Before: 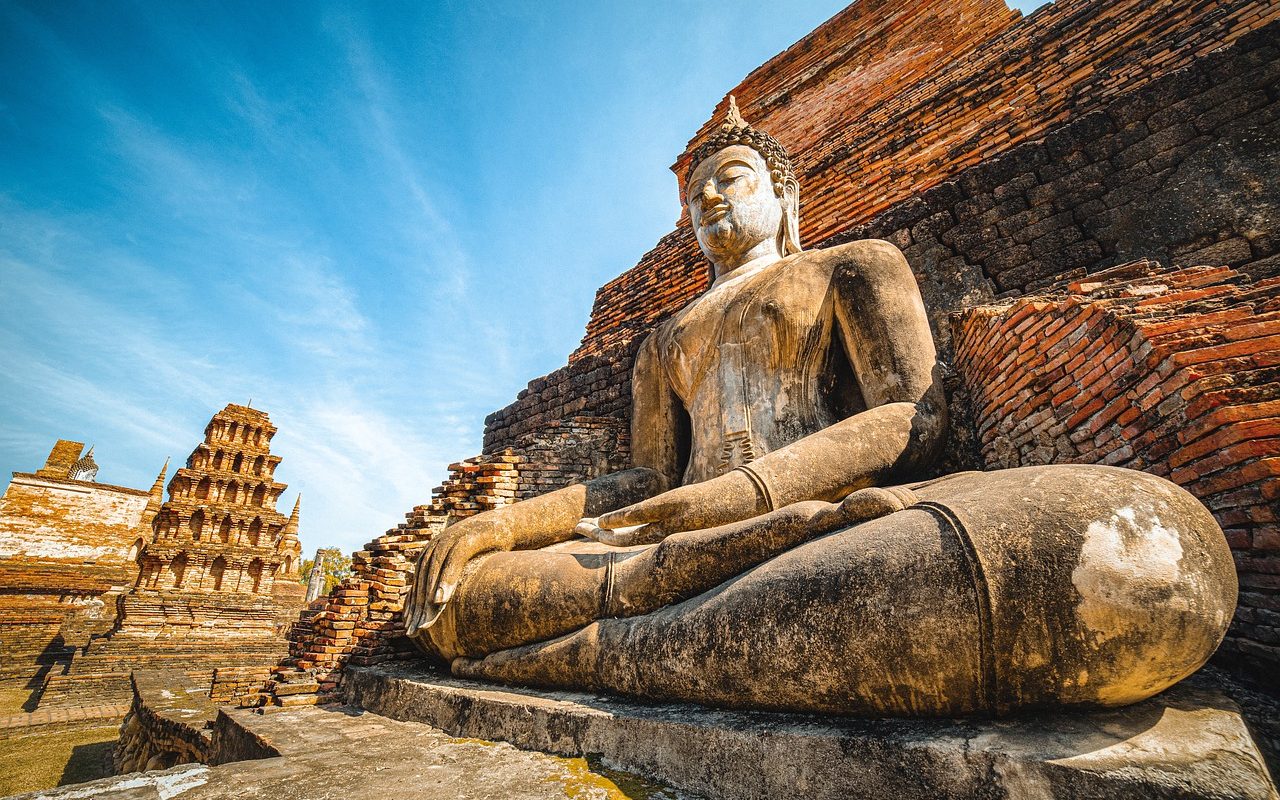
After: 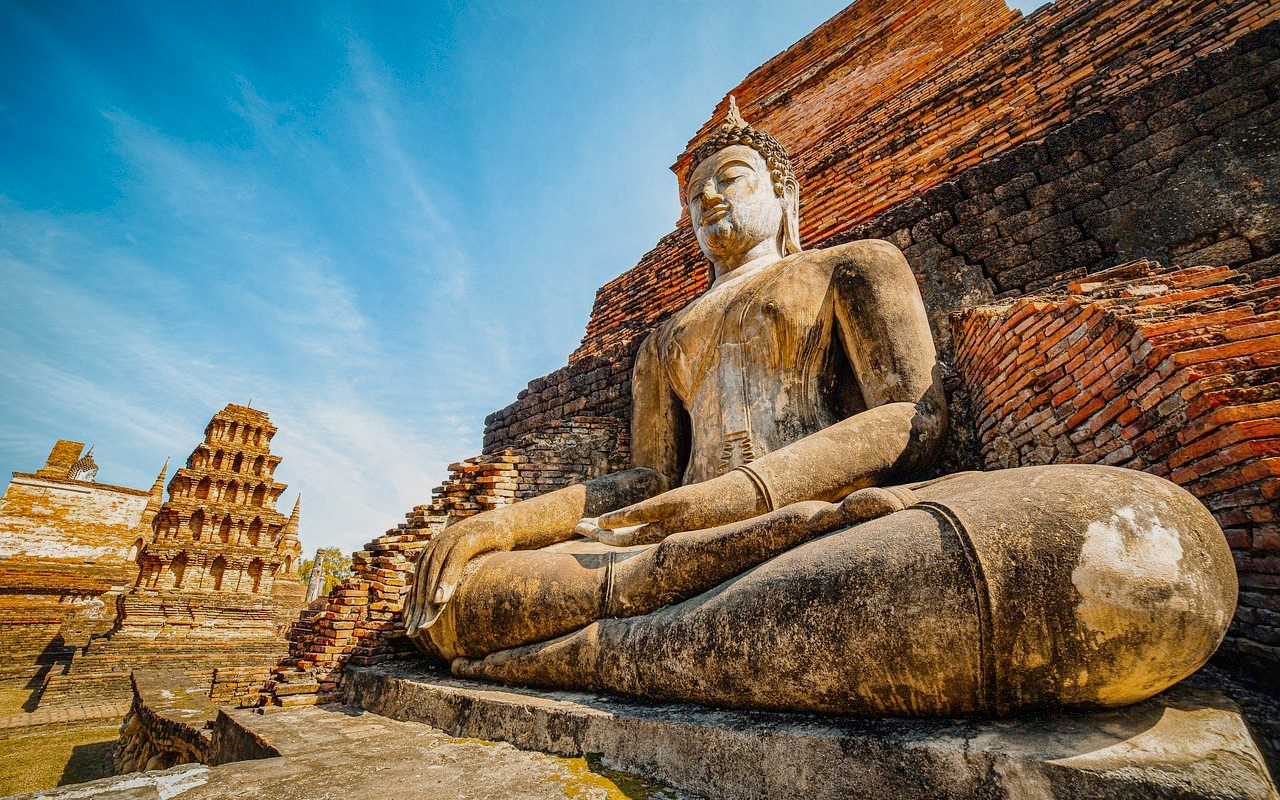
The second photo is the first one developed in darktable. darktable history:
local contrast: mode bilateral grid, contrast 20, coarseness 50, detail 120%, midtone range 0.2
filmic rgb: black relative exposure -16 EV, threshold -0.33 EV, transition 3.19 EV, structure ↔ texture 100%, target black luminance 0%, hardness 7.57, latitude 72.96%, contrast 0.908, highlights saturation mix 10%, shadows ↔ highlights balance -0.38%, add noise in highlights 0, preserve chrominance no, color science v4 (2020), iterations of high-quality reconstruction 10, enable highlight reconstruction true
